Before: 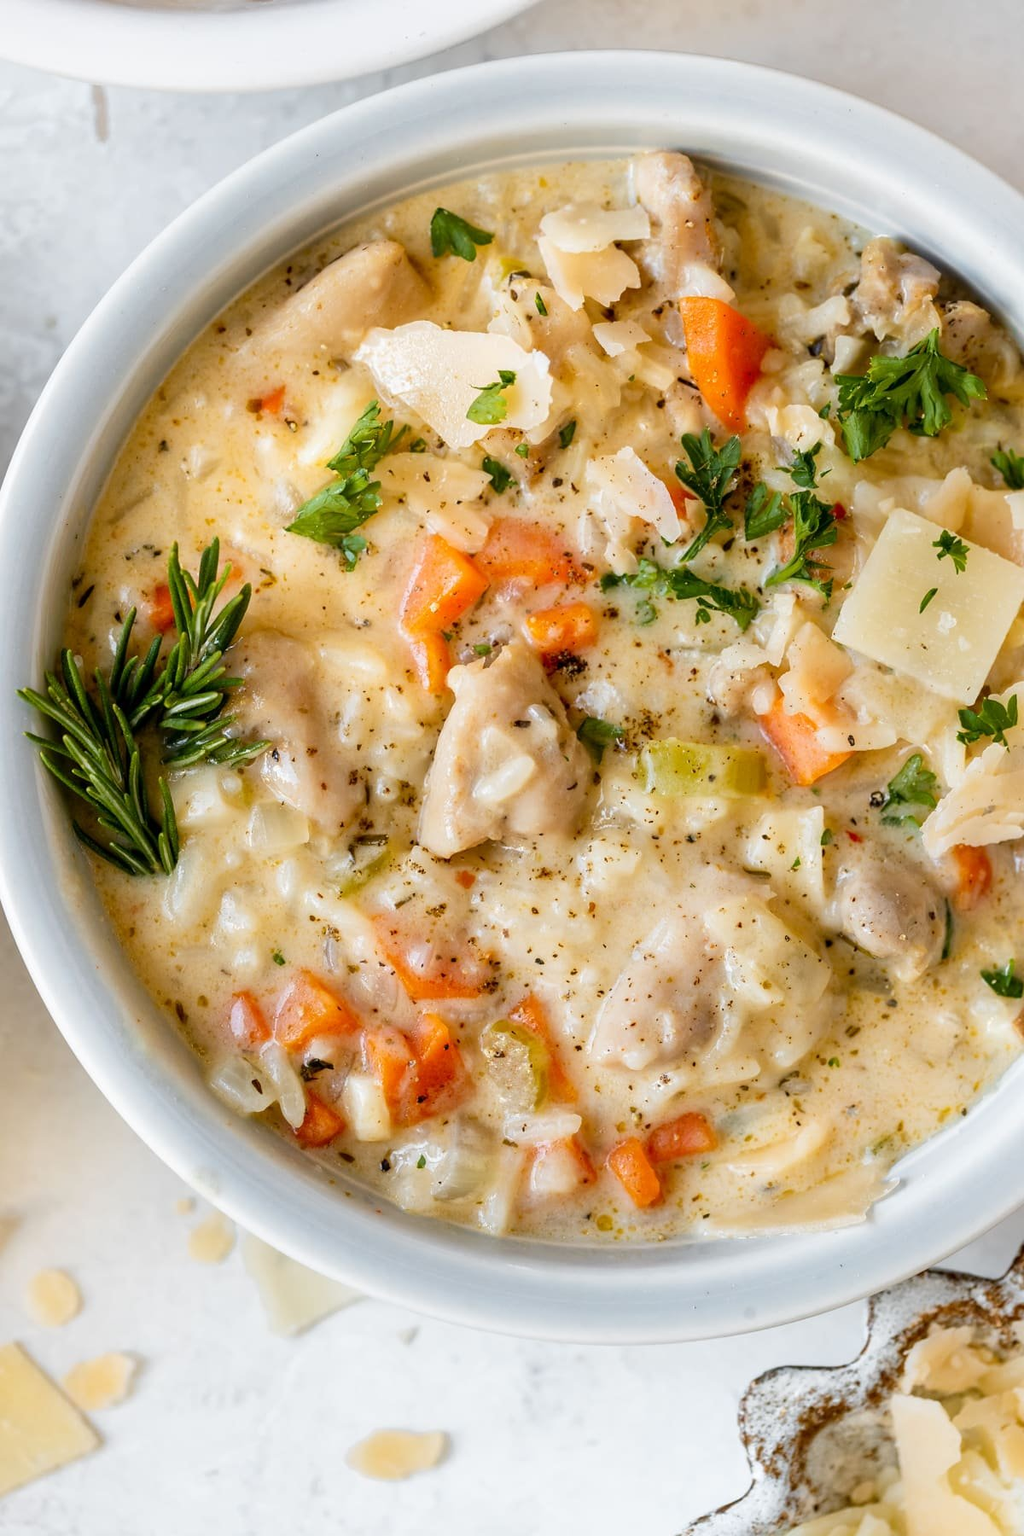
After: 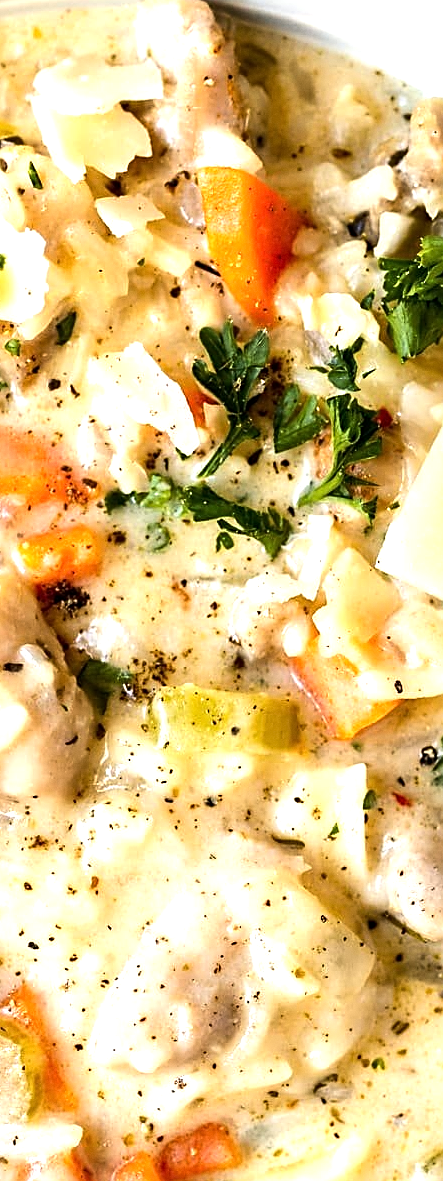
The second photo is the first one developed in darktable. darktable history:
crop and rotate: left 49.936%, top 10.094%, right 13.136%, bottom 24.256%
tone equalizer: -8 EV -1.08 EV, -7 EV -1.01 EV, -6 EV -0.867 EV, -5 EV -0.578 EV, -3 EV 0.578 EV, -2 EV 0.867 EV, -1 EV 1.01 EV, +0 EV 1.08 EV, edges refinement/feathering 500, mask exposure compensation -1.57 EV, preserve details no
grain: coarseness 14.57 ISO, strength 8.8%
sharpen: on, module defaults
